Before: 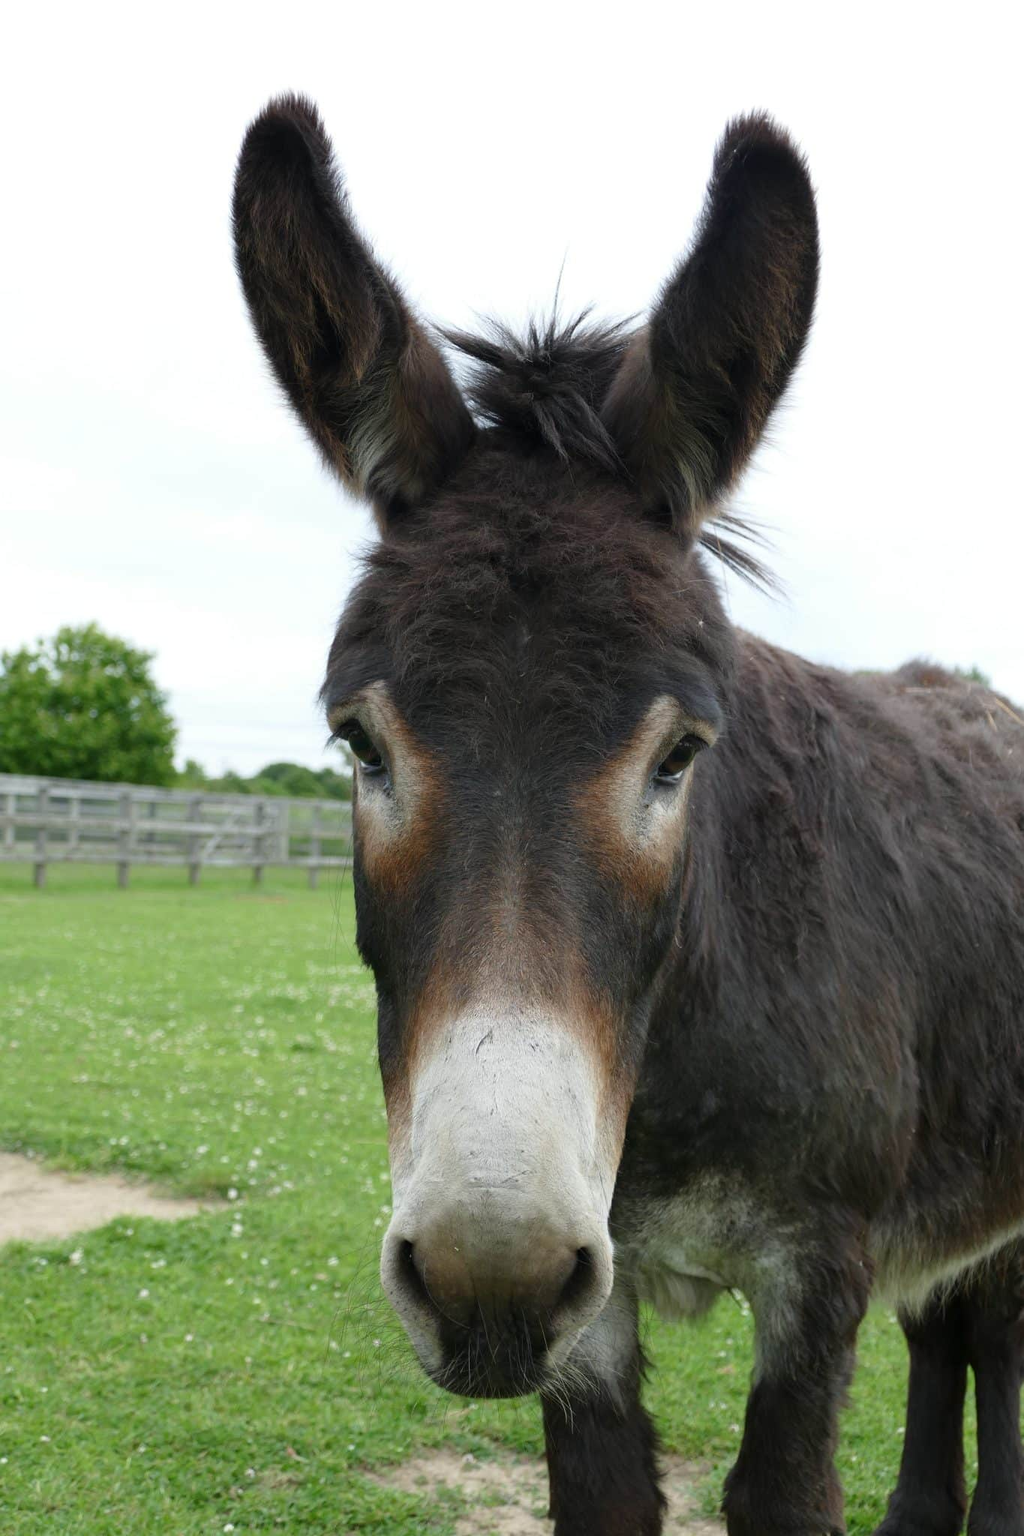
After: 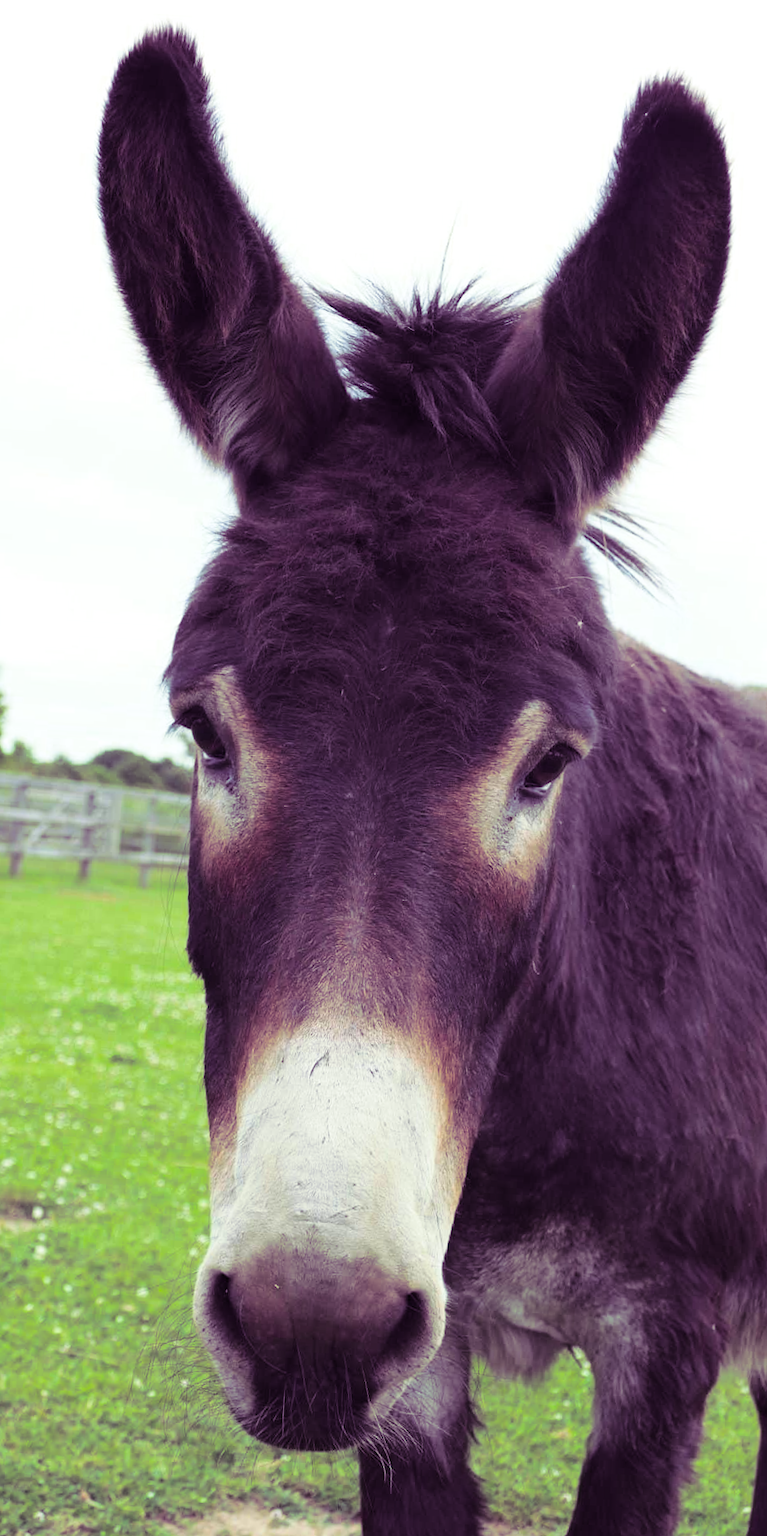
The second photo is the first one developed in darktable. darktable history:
crop and rotate: angle -3.27°, left 14.277%, top 0.028%, right 10.766%, bottom 0.028%
split-toning: shadows › hue 277.2°, shadows › saturation 0.74
contrast brightness saturation: contrast 0.2, brightness 0.15, saturation 0.14
color balance: output saturation 120%
